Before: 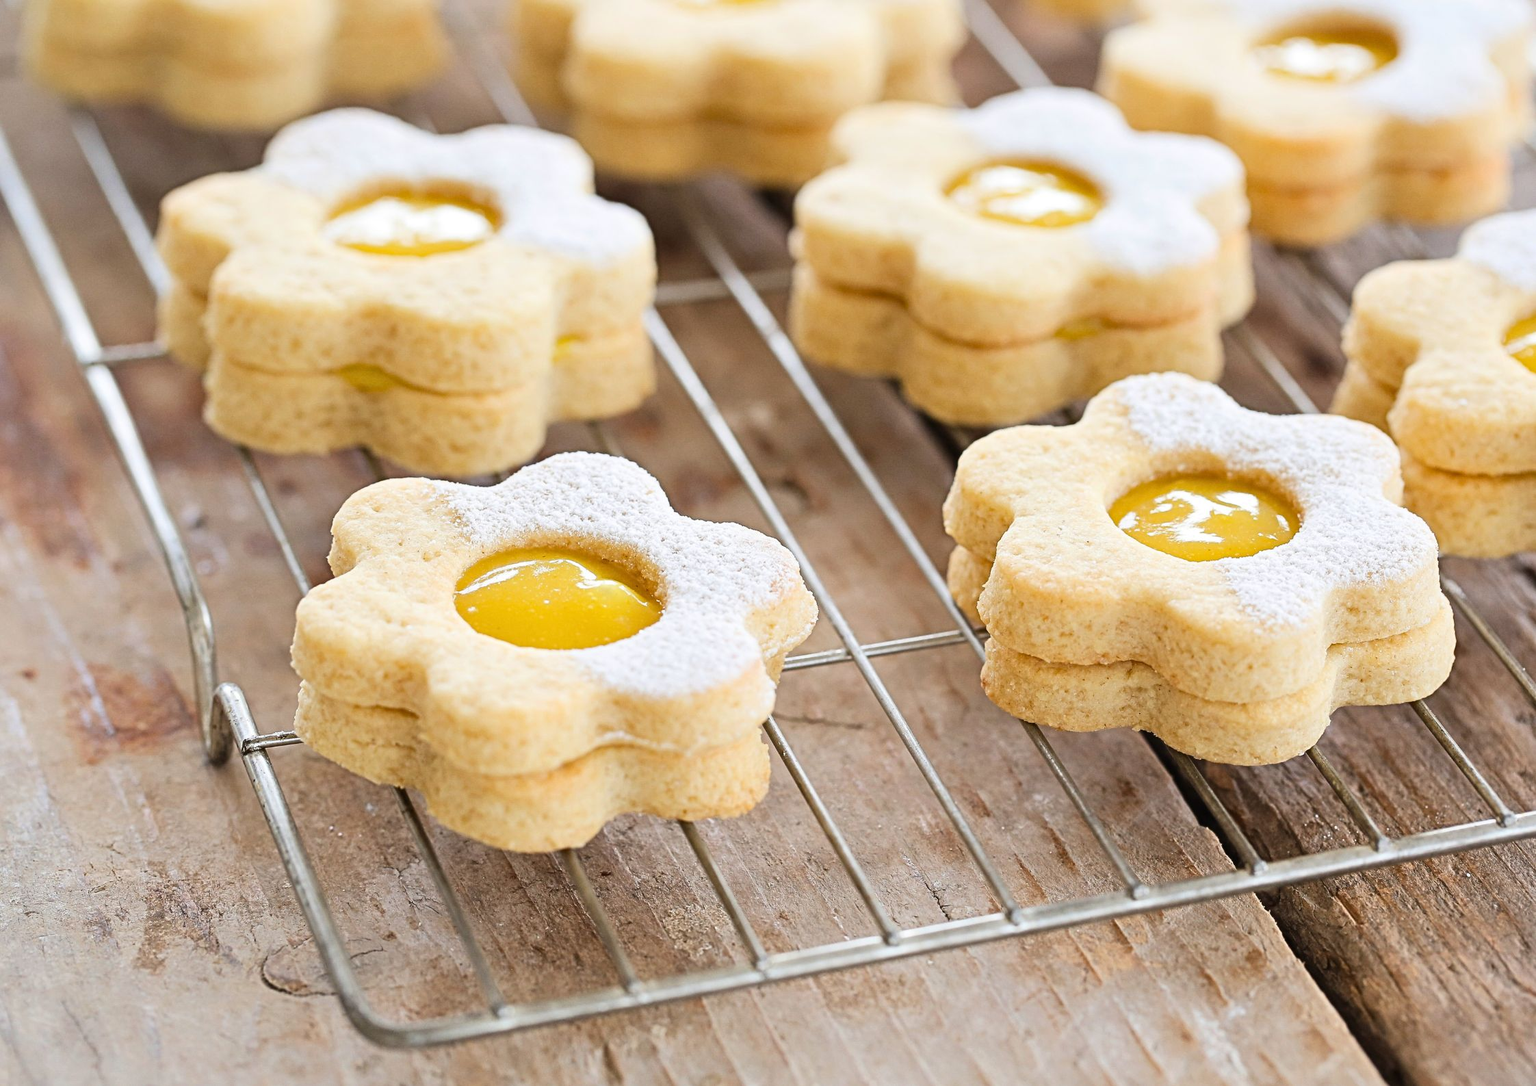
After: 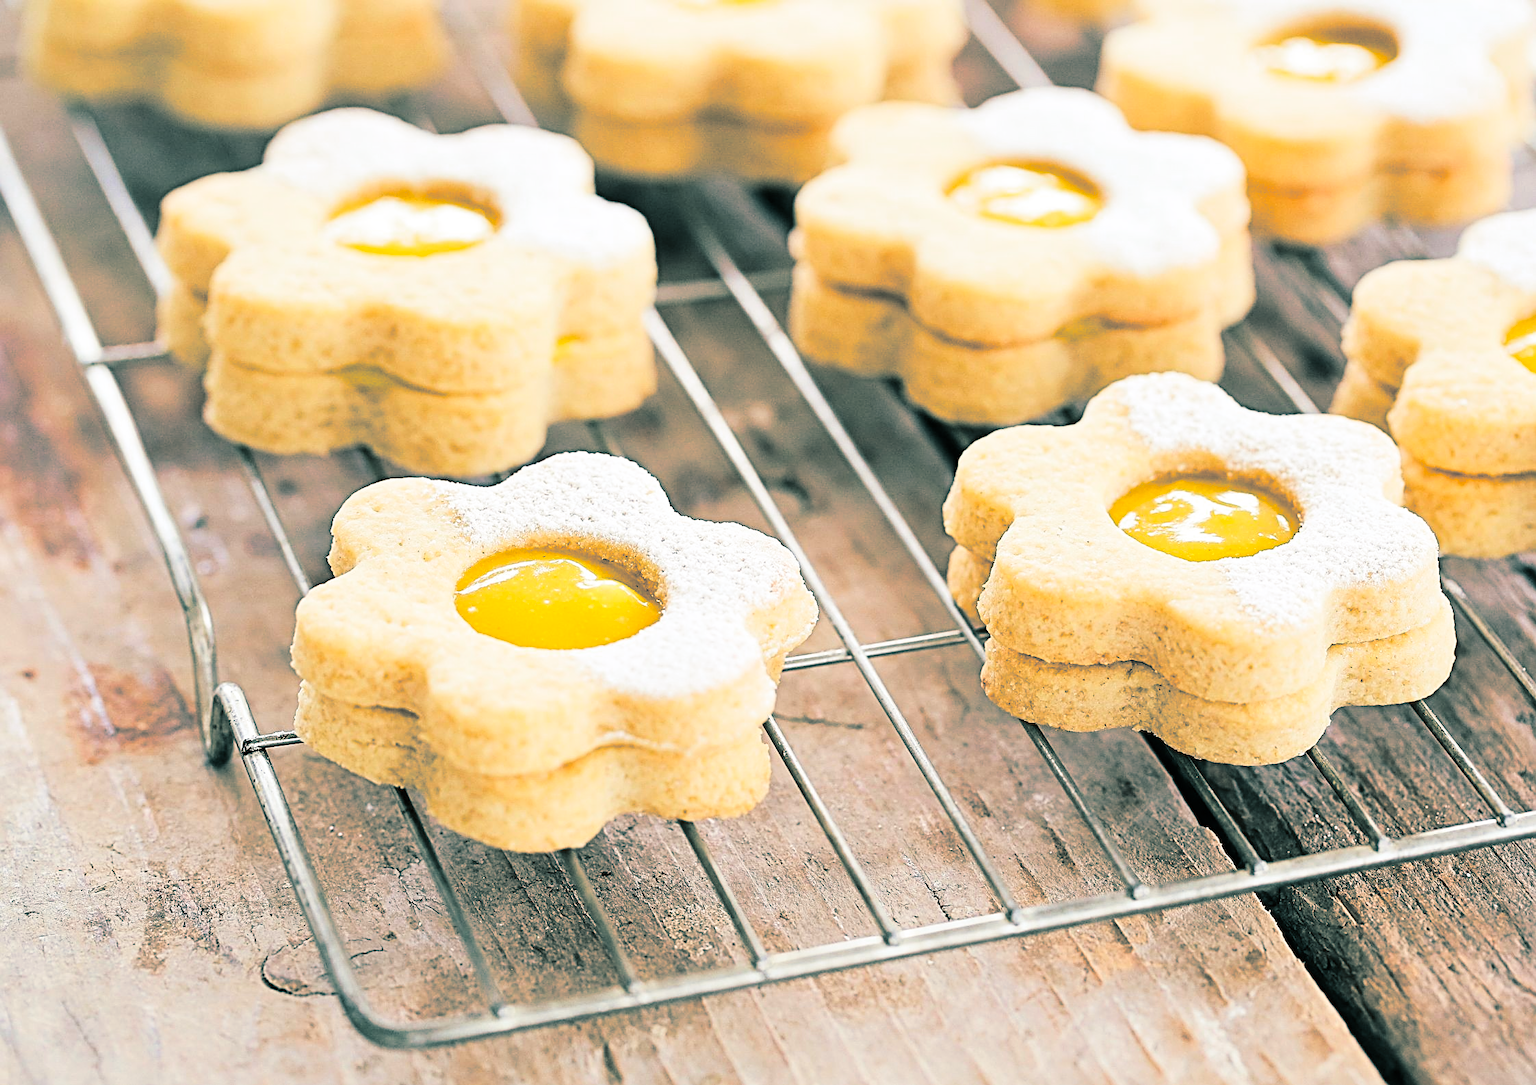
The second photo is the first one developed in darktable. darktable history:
contrast brightness saturation: contrast 0.15, brightness -0.01, saturation 0.1
sharpen: on, module defaults
split-toning: shadows › hue 186.43°, highlights › hue 49.29°, compress 30.29%
tone curve: curves: ch0 [(0, 0) (0.004, 0.001) (0.133, 0.112) (0.325, 0.362) (0.832, 0.893) (1, 1)], color space Lab, linked channels, preserve colors none
